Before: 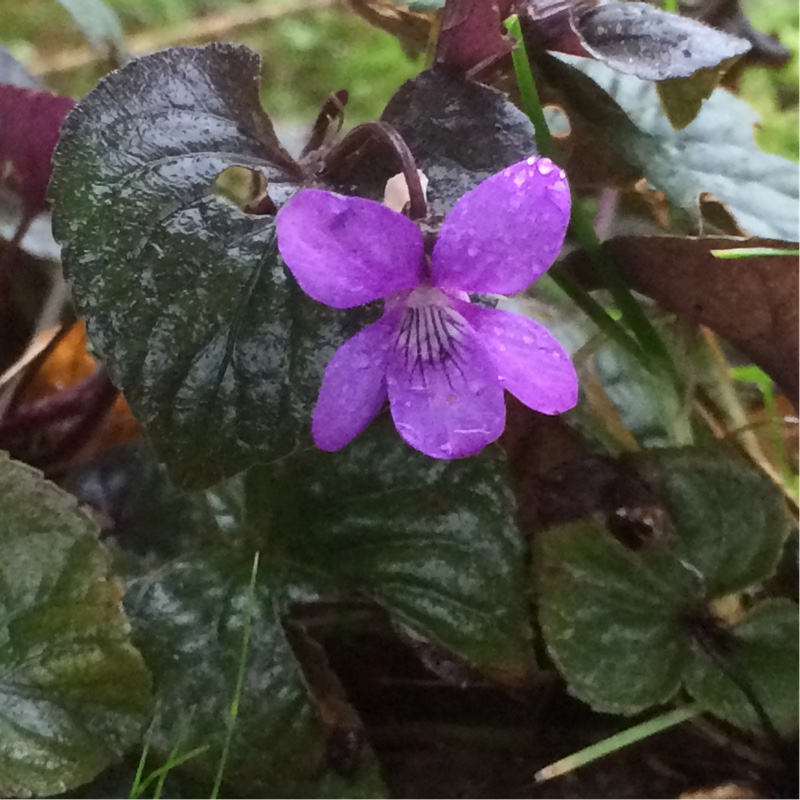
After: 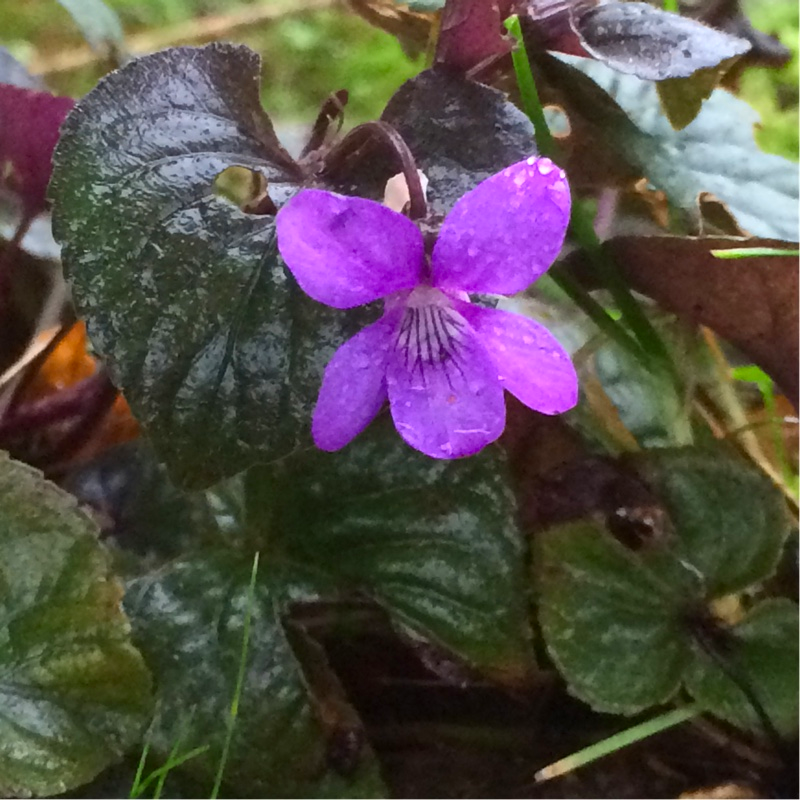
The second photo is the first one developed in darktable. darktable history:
color zones: curves: ch1 [(0.25, 0.61) (0.75, 0.248)]
exposure: exposure 0.15 EV, compensate exposure bias true, compensate highlight preservation false
